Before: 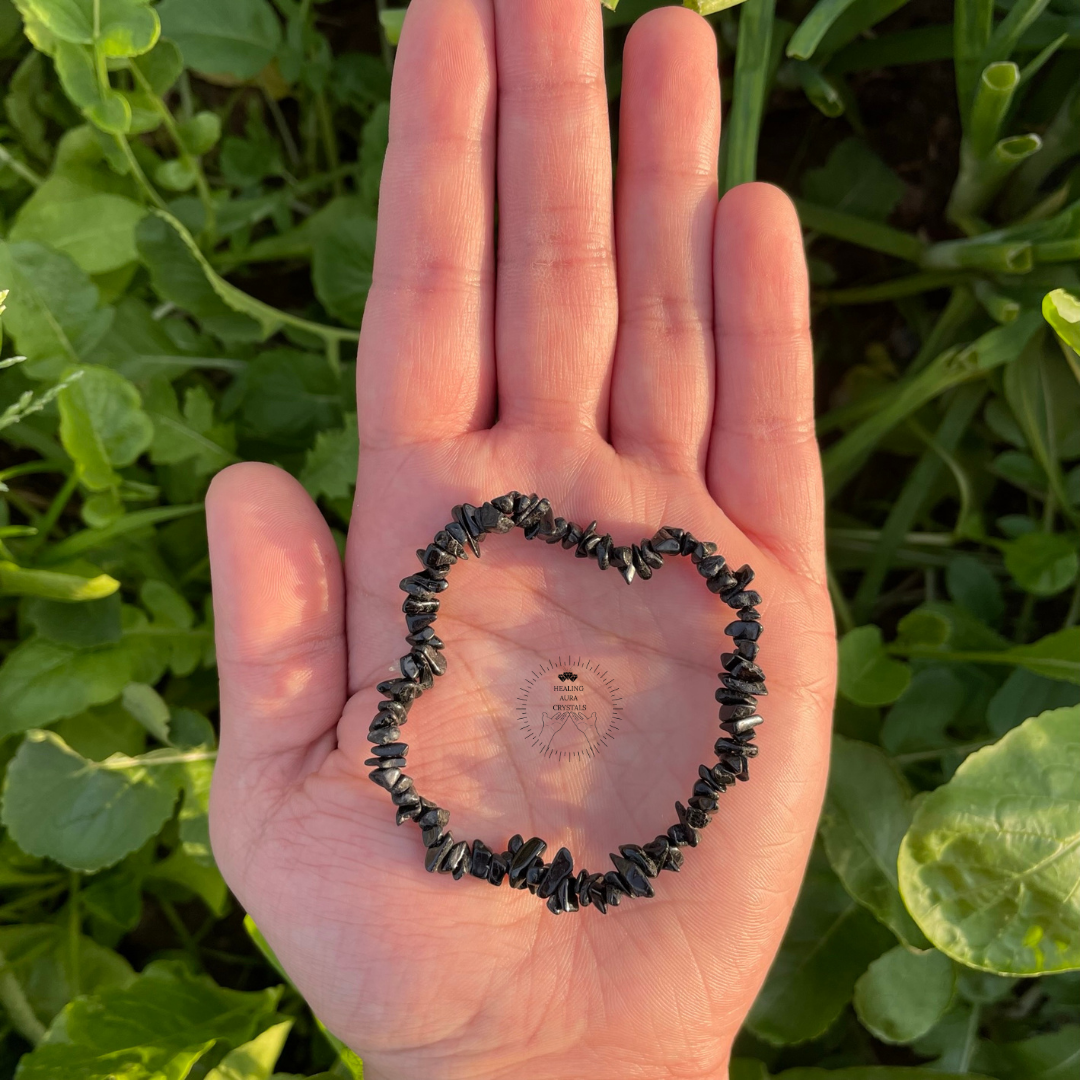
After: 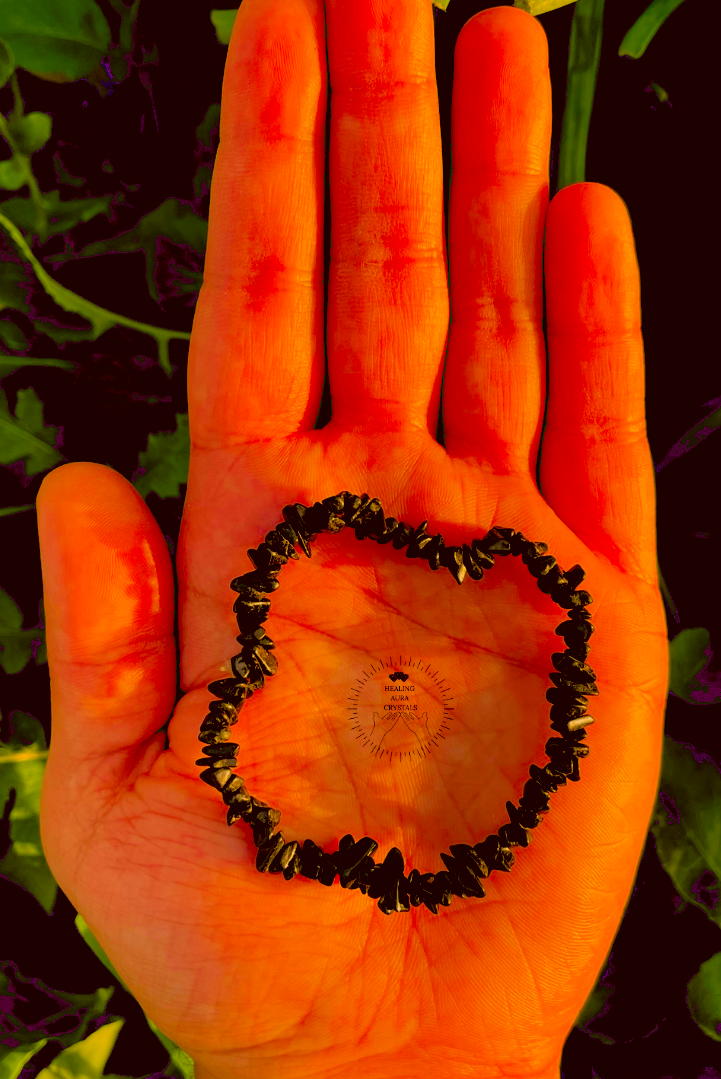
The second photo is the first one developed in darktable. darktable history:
exposure: black level correction 0.045, exposure -0.233 EV, compensate highlight preservation false
crop and rotate: left 15.698%, right 17.484%
color correction: highlights a* 11.19, highlights b* 29.93, shadows a* 2.77, shadows b* 17.97, saturation 1.75
filmic rgb: black relative exposure -7.65 EV, white relative exposure 4.56 EV, threshold 3.01 EV, hardness 3.61, enable highlight reconstruction true
